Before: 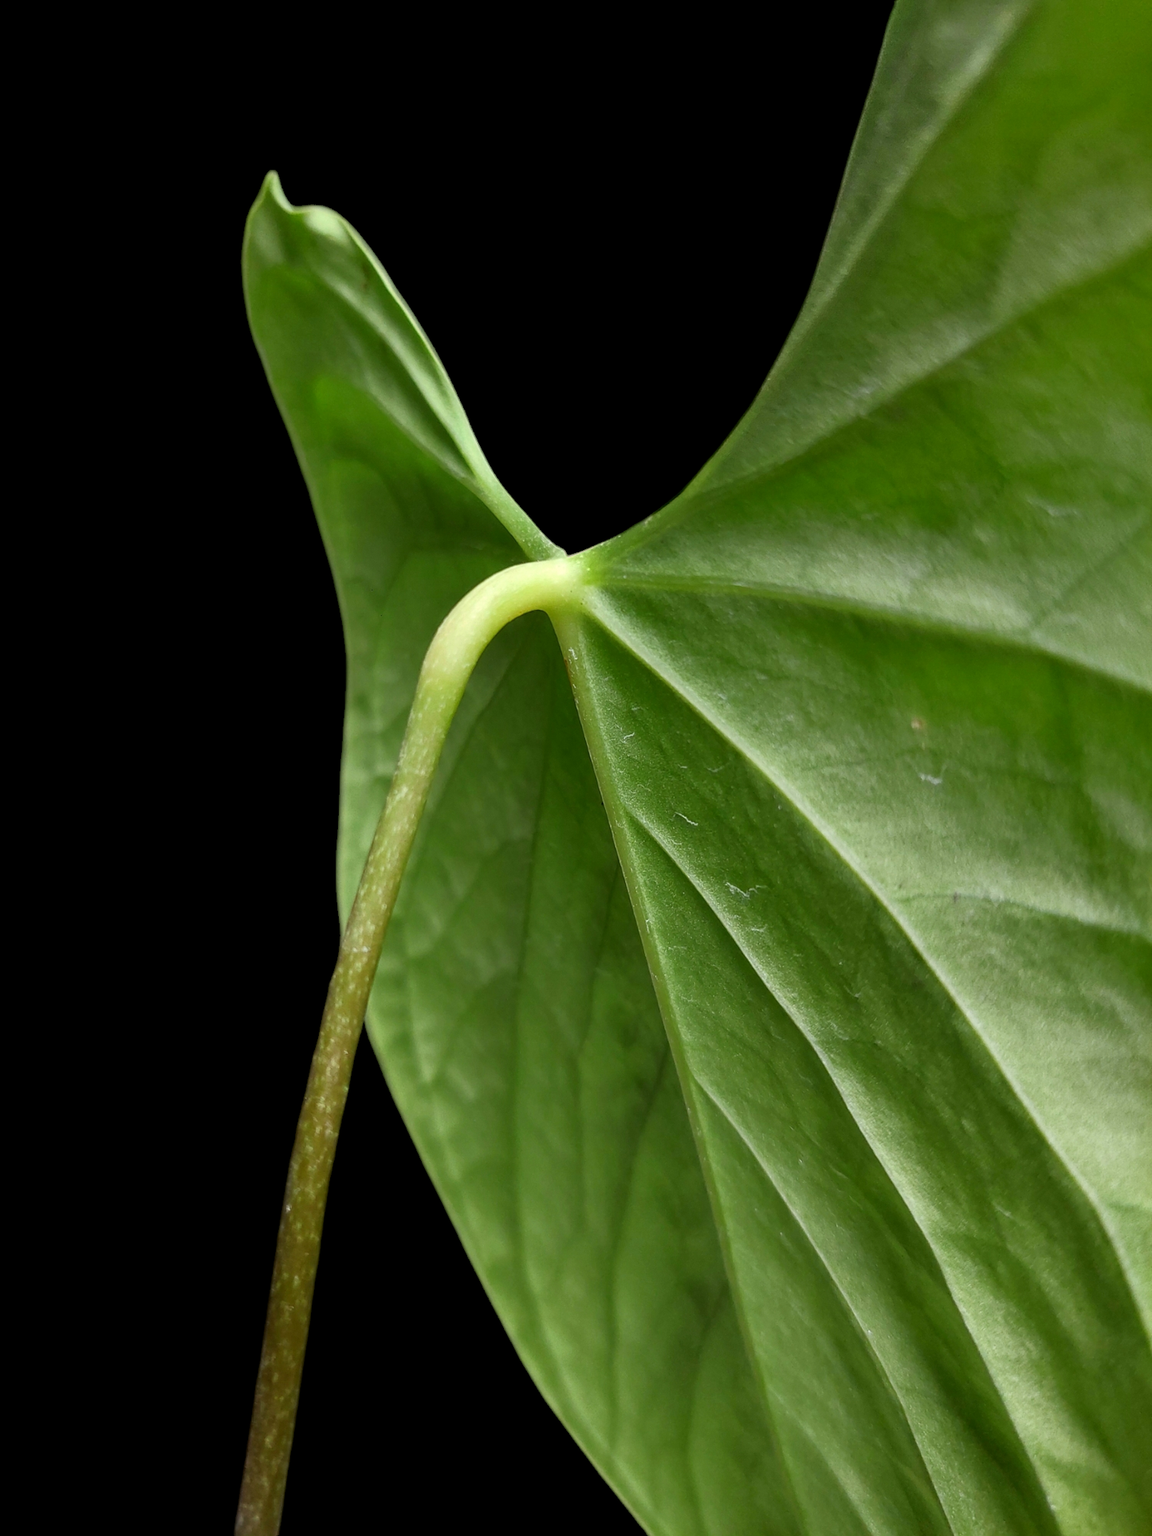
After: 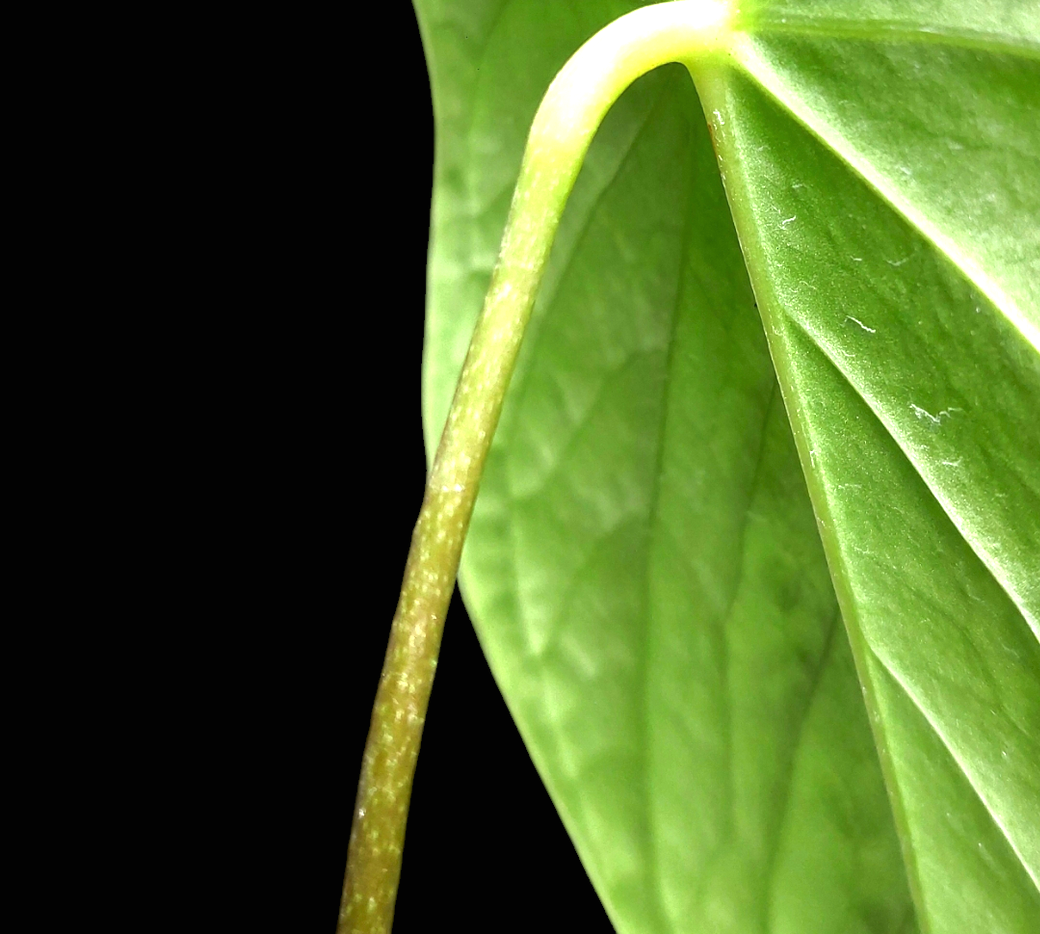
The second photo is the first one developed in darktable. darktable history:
crop: top 36.498%, right 27.964%, bottom 14.995%
exposure: black level correction 0, exposure 1.388 EV, compensate exposure bias true, compensate highlight preservation false
